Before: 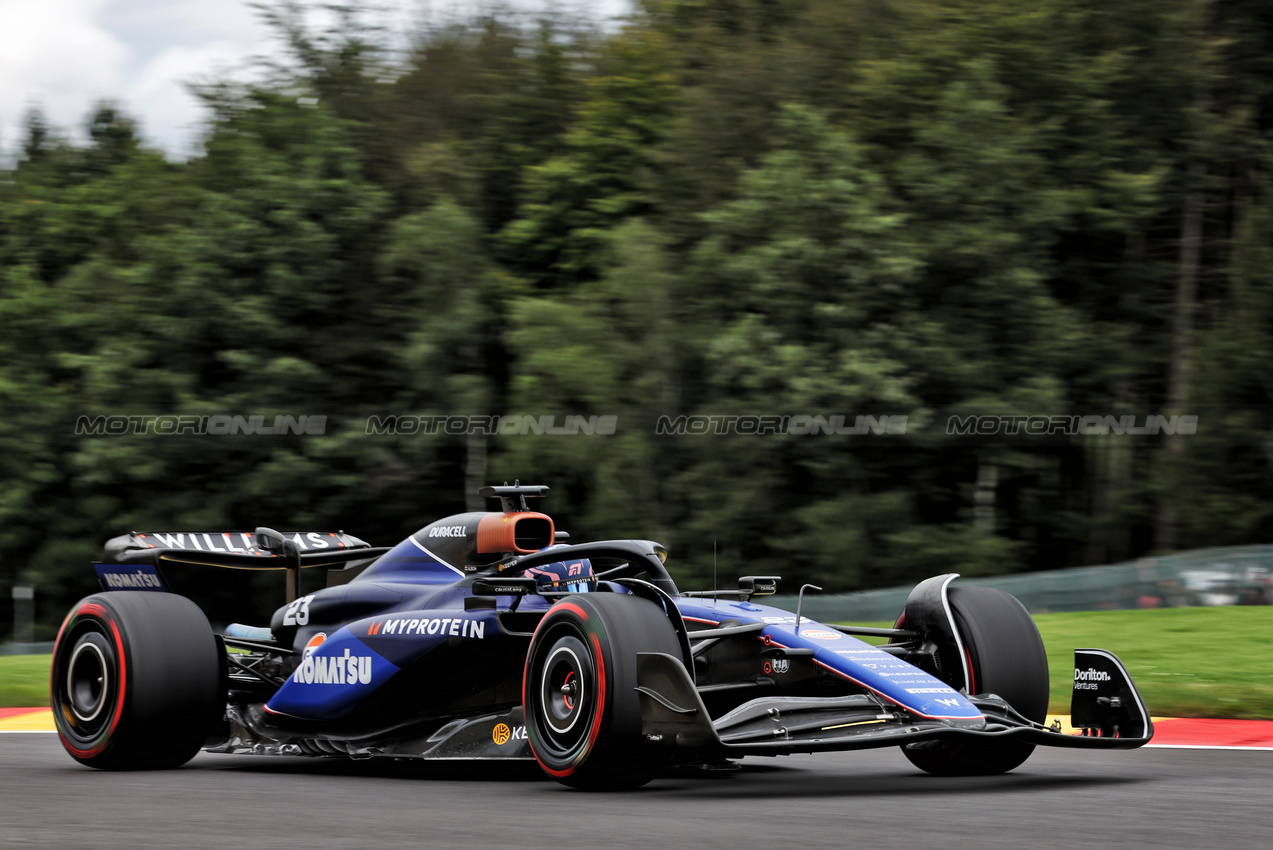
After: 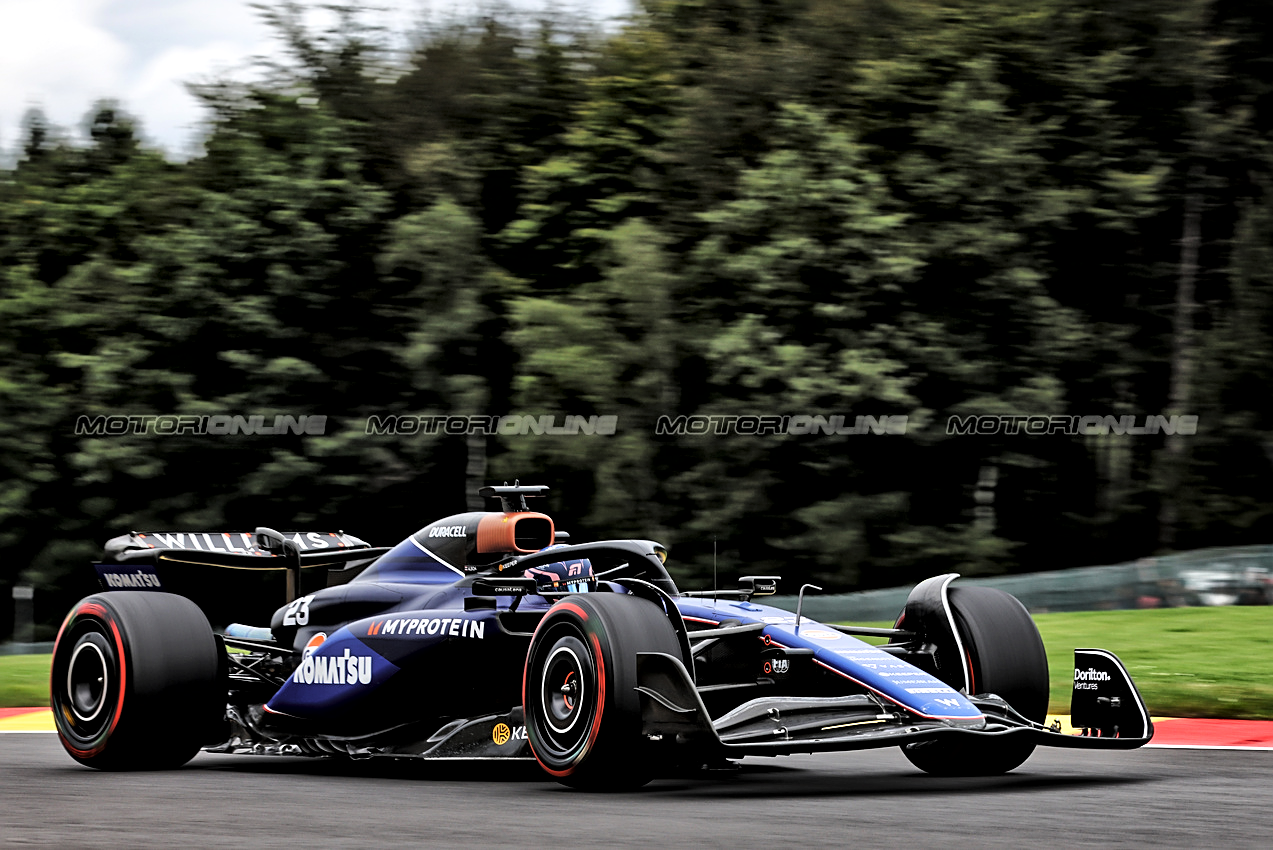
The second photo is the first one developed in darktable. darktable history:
sharpen: on, module defaults
tone curve: curves: ch0 [(0.003, 0) (0.066, 0.023) (0.154, 0.082) (0.281, 0.221) (0.405, 0.389) (0.517, 0.553) (0.716, 0.743) (0.822, 0.882) (1, 1)]; ch1 [(0, 0) (0.164, 0.115) (0.337, 0.332) (0.39, 0.398) (0.464, 0.461) (0.501, 0.5) (0.521, 0.526) (0.571, 0.606) (0.656, 0.677) (0.723, 0.731) (0.811, 0.796) (1, 1)]; ch2 [(0, 0) (0.337, 0.382) (0.464, 0.476) (0.501, 0.502) (0.527, 0.54) (0.556, 0.567) (0.575, 0.606) (0.659, 0.736) (1, 1)], color space Lab, linked channels, preserve colors none
local contrast: mode bilateral grid, contrast 20, coarseness 51, detail 179%, midtone range 0.2
